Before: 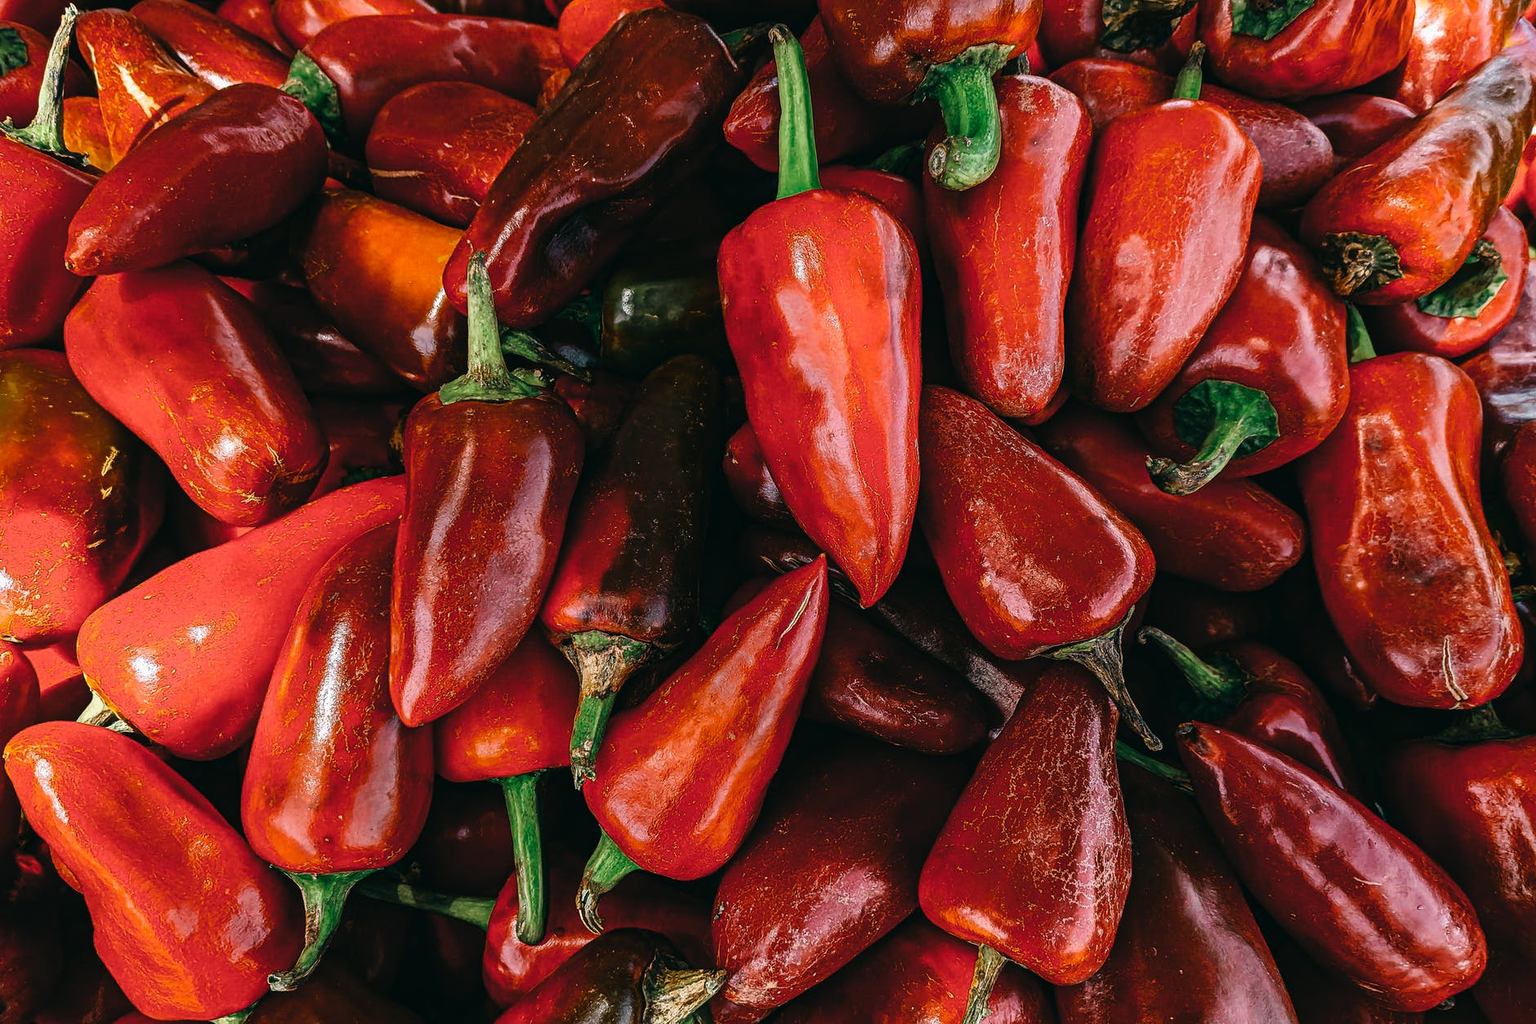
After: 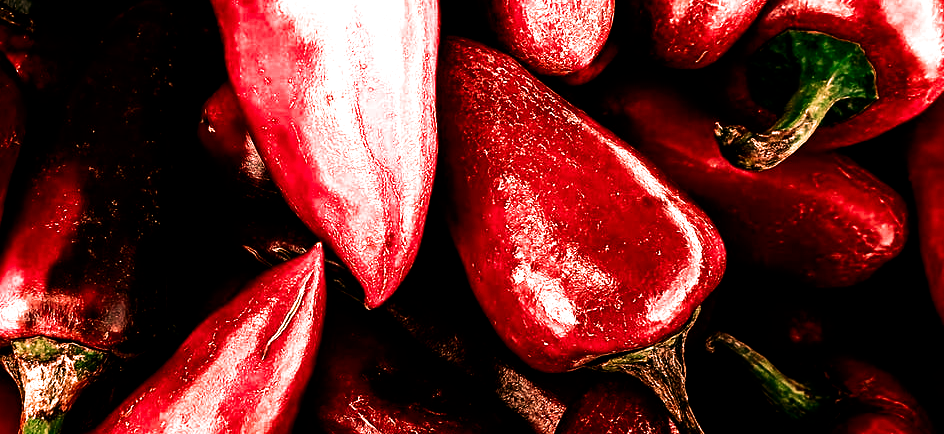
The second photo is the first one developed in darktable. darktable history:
filmic rgb: black relative exposure -8.2 EV, white relative exposure 2.2 EV, threshold 3 EV, hardness 7.11, latitude 75%, contrast 1.325, highlights saturation mix -2%, shadows ↔ highlights balance 30%, preserve chrominance RGB euclidean norm, color science v5 (2021), contrast in shadows safe, contrast in highlights safe, enable highlight reconstruction true
crop: left 36.607%, top 34.735%, right 13.146%, bottom 30.611%
levels: levels [0, 0.476, 0.951]
white balance: red 1.467, blue 0.684
contrast brightness saturation: contrast 0.2, brightness -0.11, saturation 0.1
